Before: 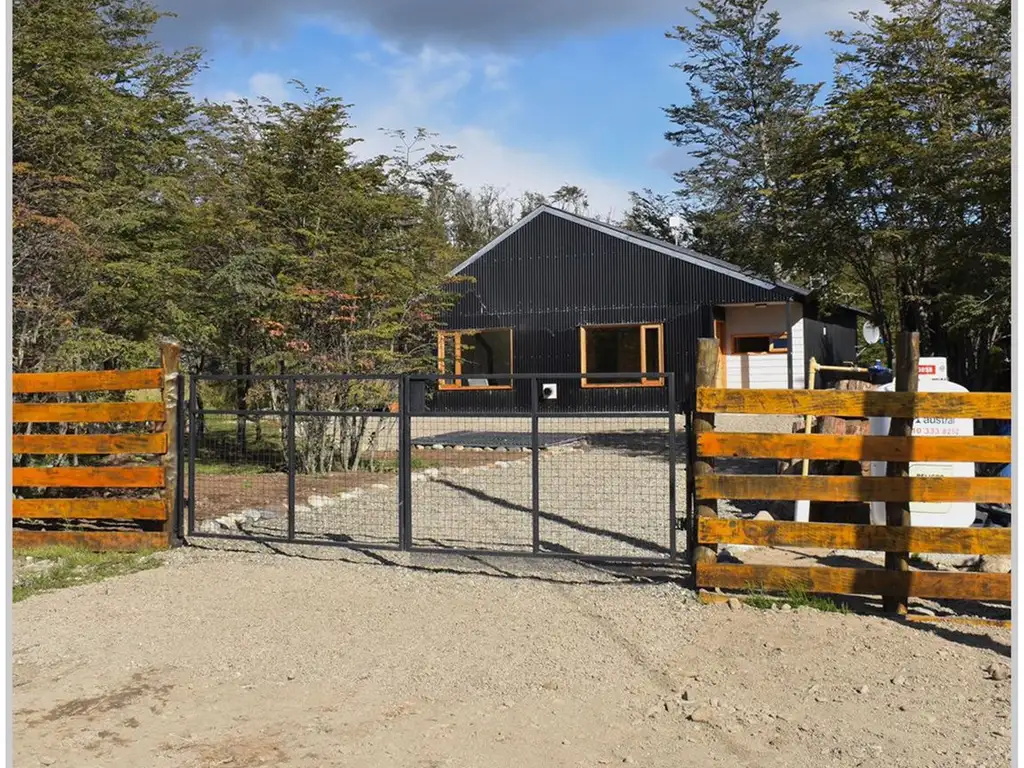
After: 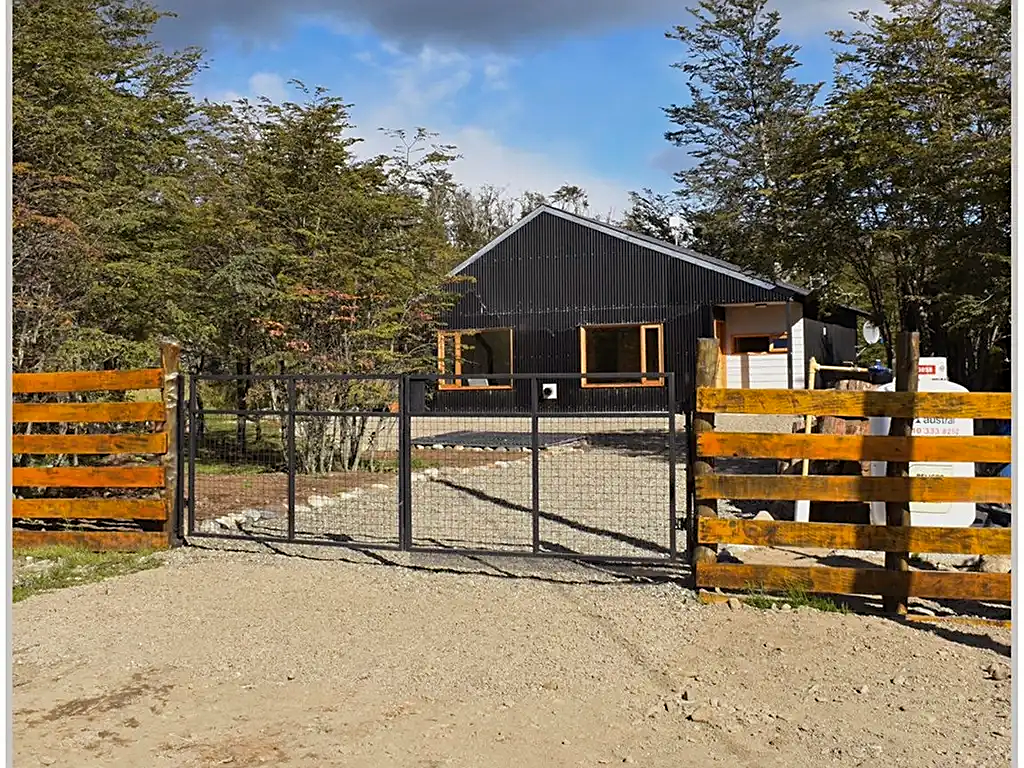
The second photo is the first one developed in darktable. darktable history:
haze removal: compatibility mode true, adaptive false
sharpen: on, module defaults
color balance rgb: power › chroma 0.697%, power › hue 60°, perceptual saturation grading › global saturation -0.393%, global vibrance 10.816%
